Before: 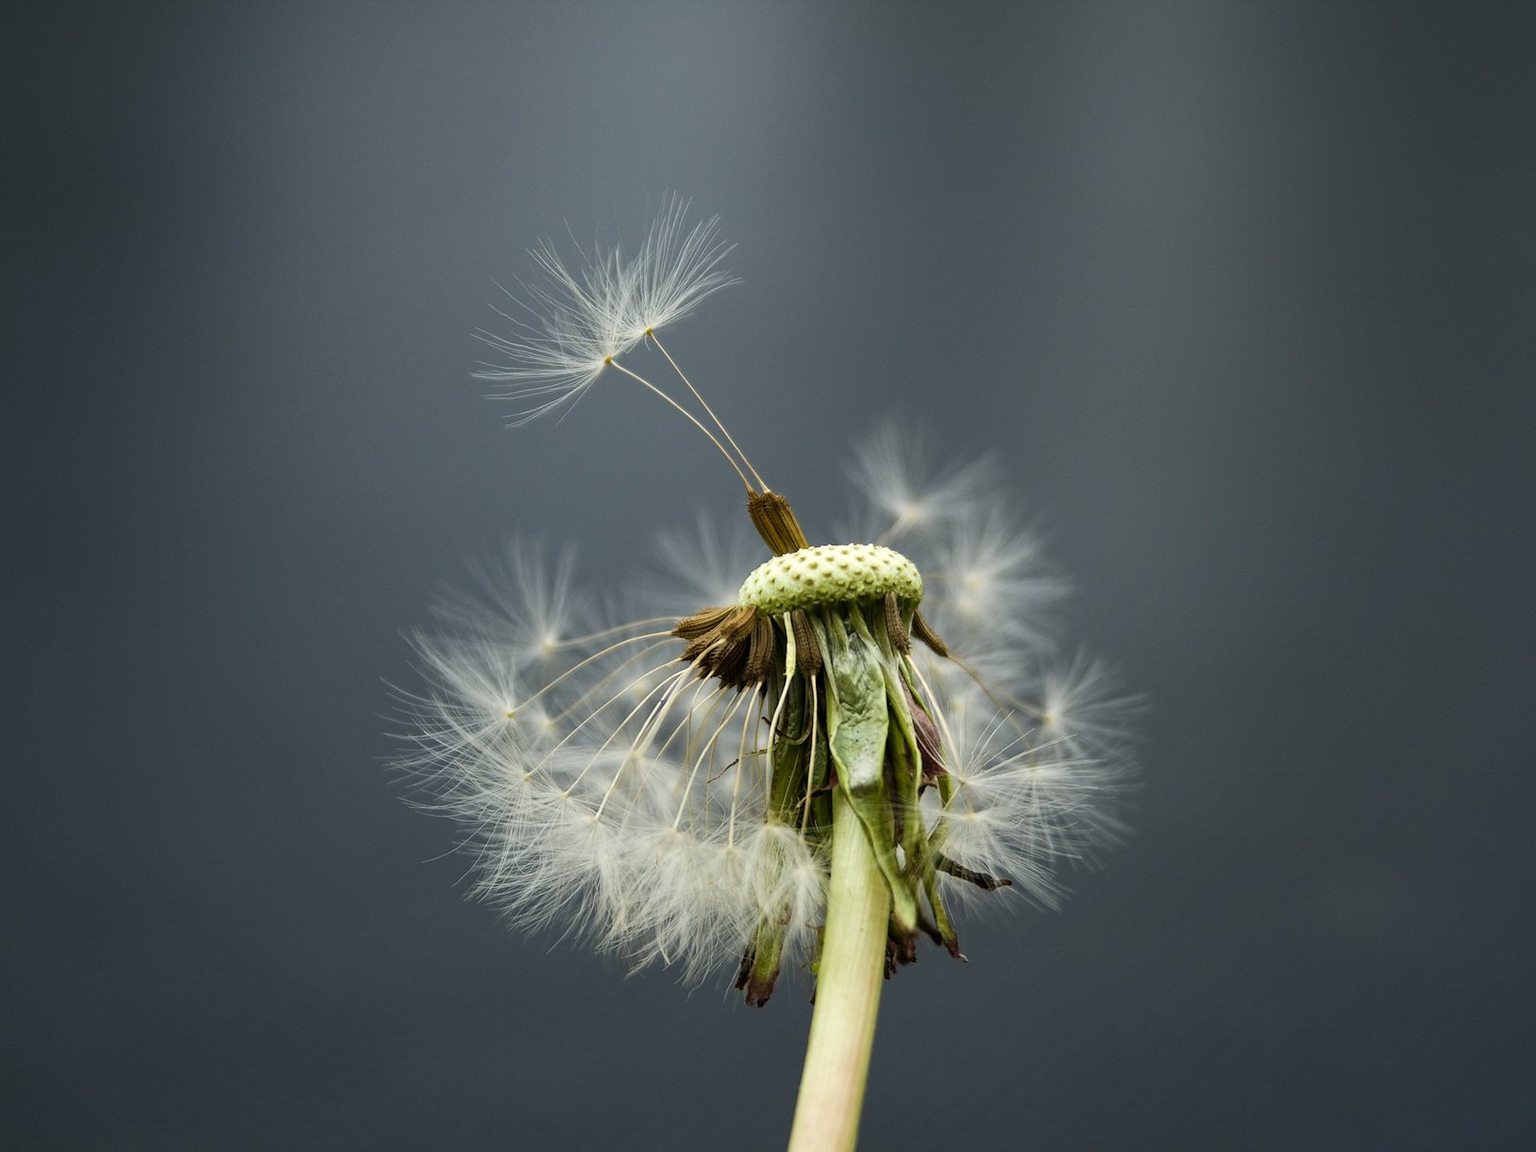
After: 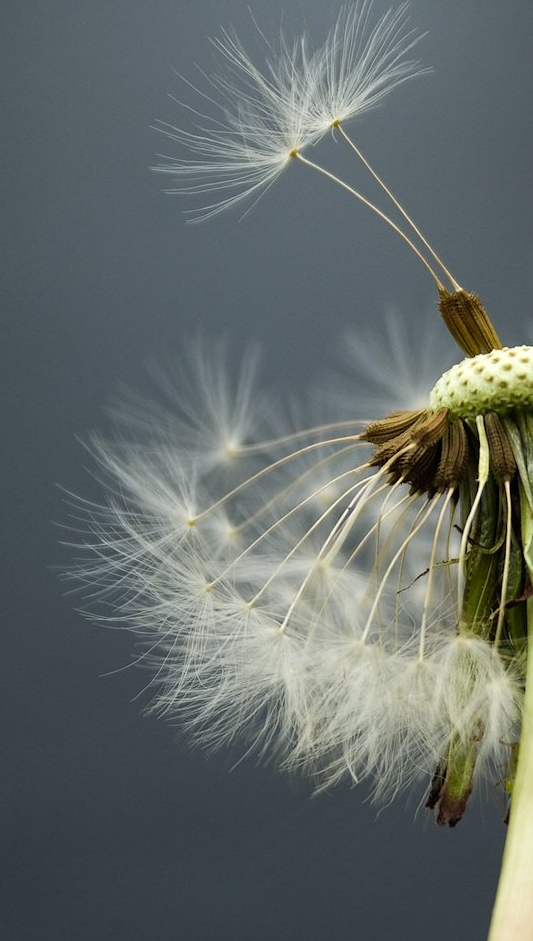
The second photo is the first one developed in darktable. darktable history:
crop and rotate: left 21.309%, top 18.551%, right 45.377%, bottom 2.991%
